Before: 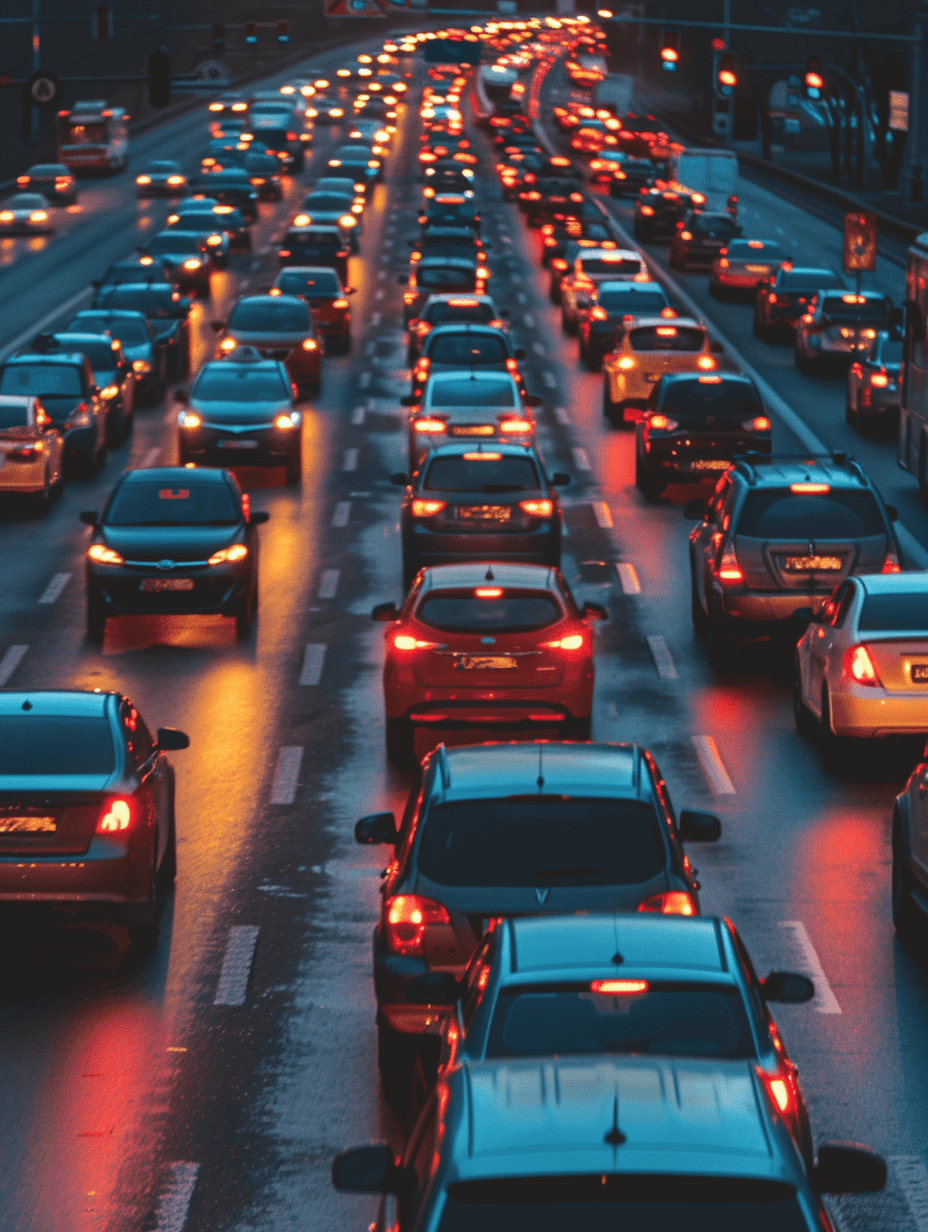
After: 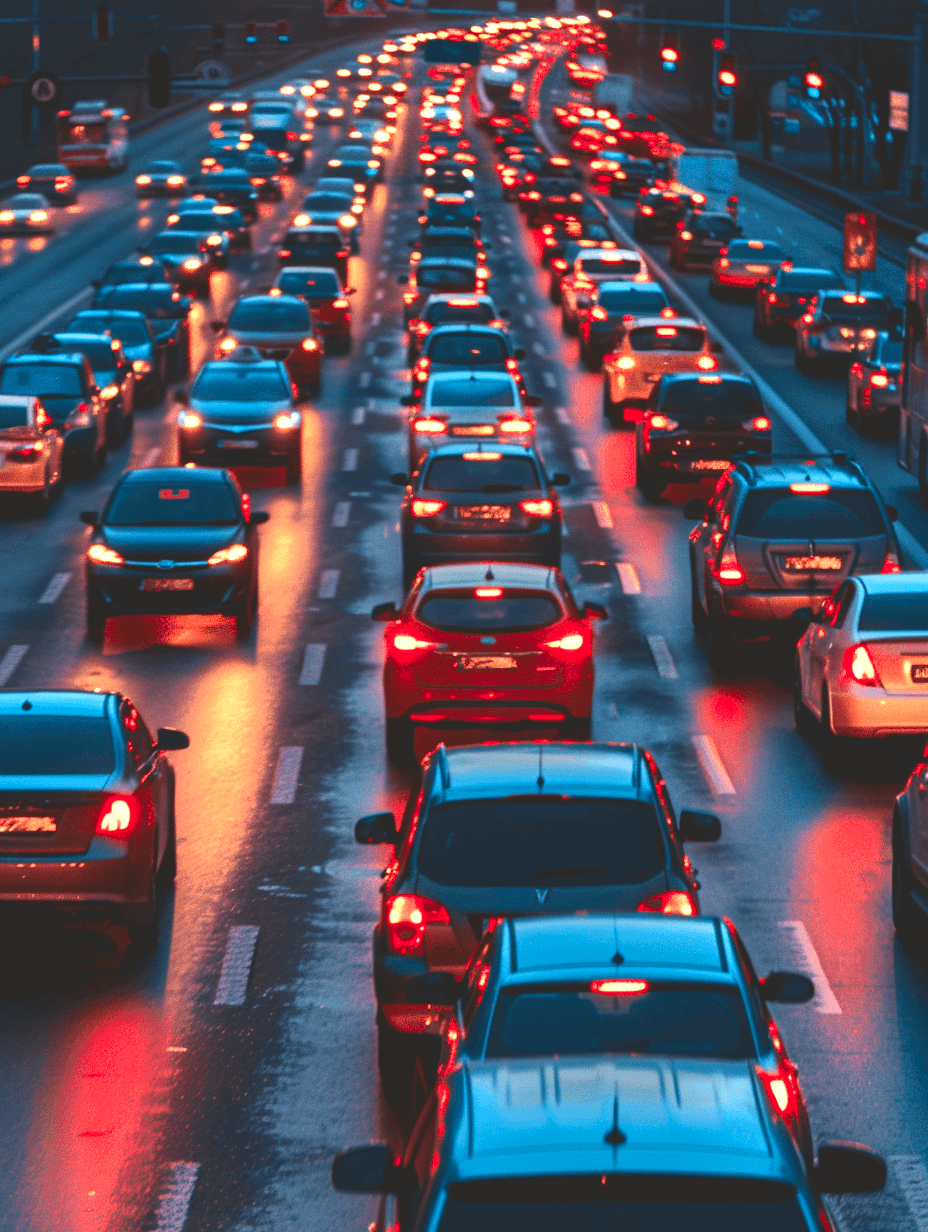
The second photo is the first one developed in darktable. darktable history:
contrast brightness saturation: contrast 0.244, brightness 0.243, saturation 0.389
color zones: curves: ch0 [(0, 0.473) (0.001, 0.473) (0.226, 0.548) (0.4, 0.589) (0.525, 0.54) (0.728, 0.403) (0.999, 0.473) (1, 0.473)]; ch1 [(0, 0.619) (0.001, 0.619) (0.234, 0.388) (0.4, 0.372) (0.528, 0.422) (0.732, 0.53) (0.999, 0.619) (1, 0.619)]; ch2 [(0, 0.547) (0.001, 0.547) (0.226, 0.45) (0.4, 0.525) (0.525, 0.585) (0.8, 0.511) (0.999, 0.547) (1, 0.547)]
